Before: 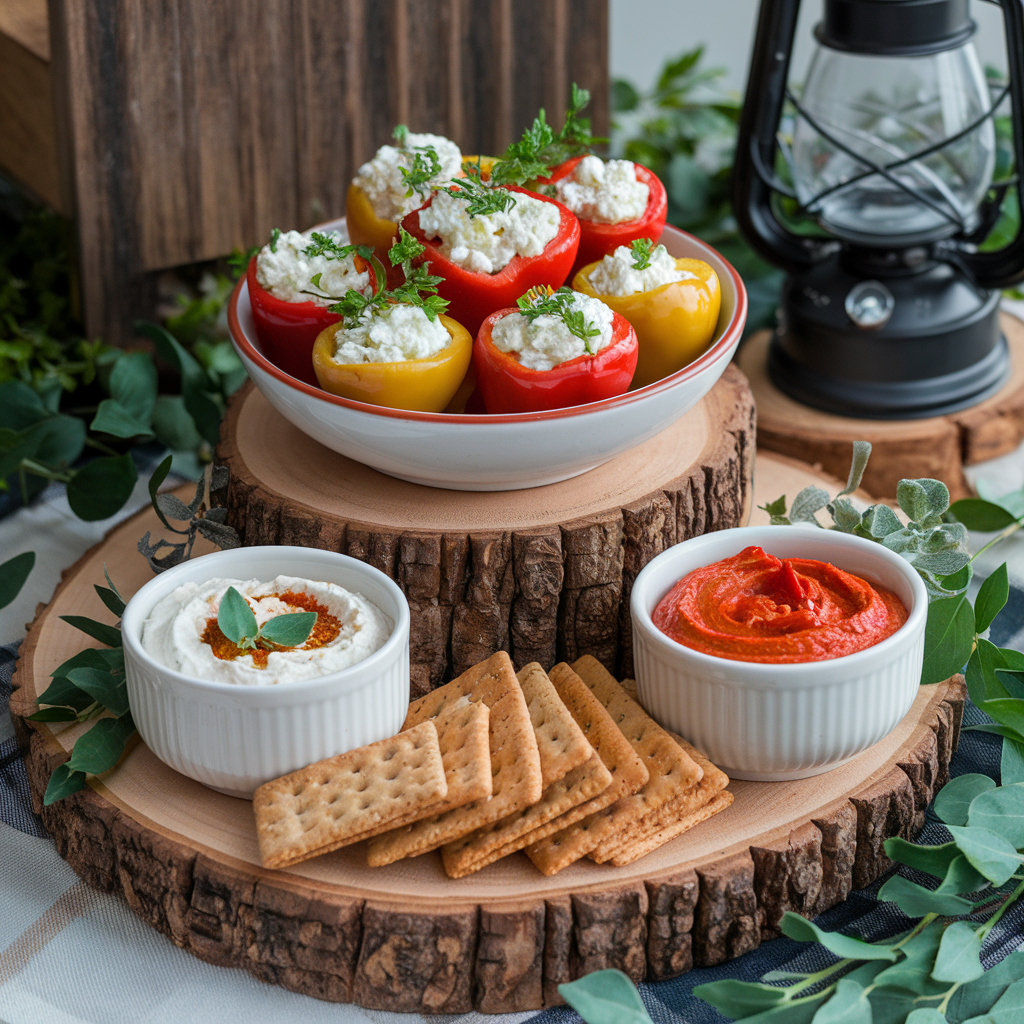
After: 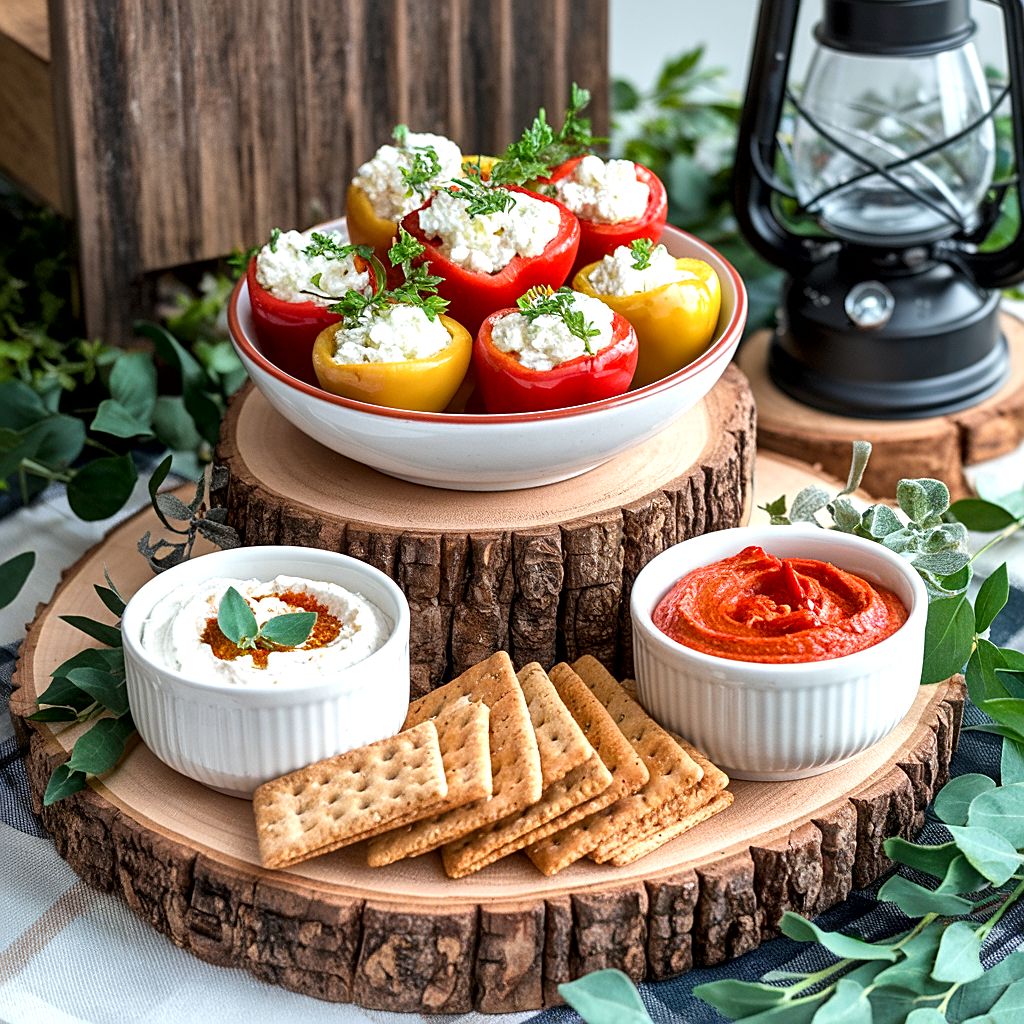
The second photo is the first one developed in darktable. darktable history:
sharpen: on, module defaults
exposure: exposure 0.636 EV, compensate highlight preservation false
local contrast: mode bilateral grid, contrast 20, coarseness 50, detail 179%, midtone range 0.2
